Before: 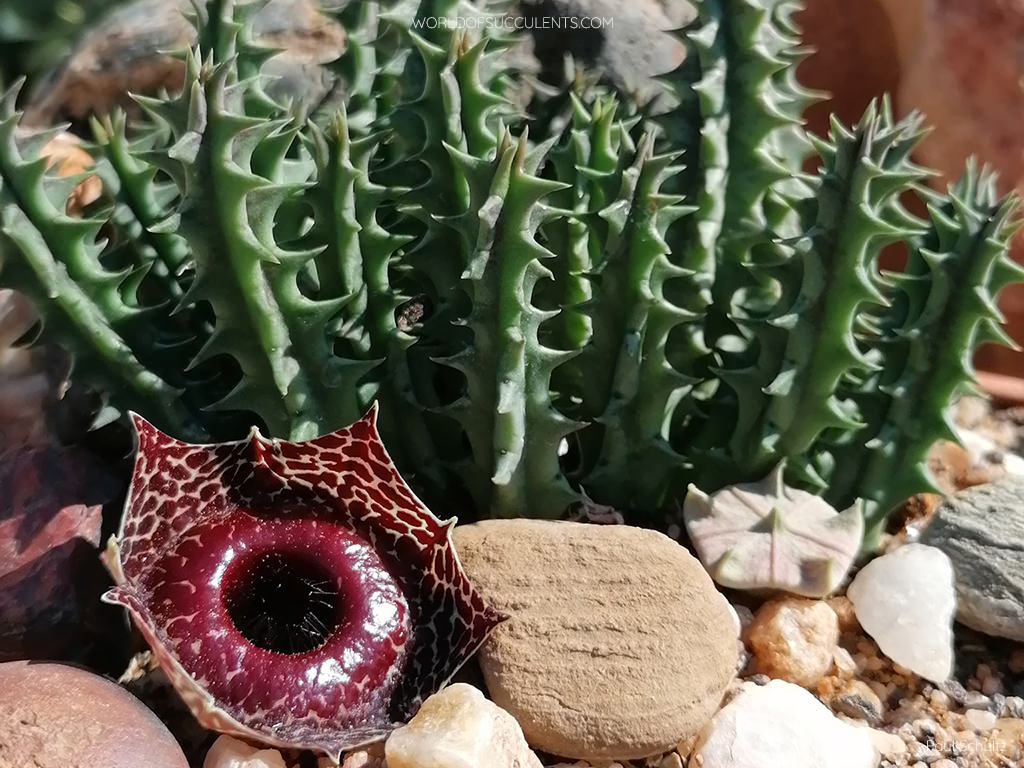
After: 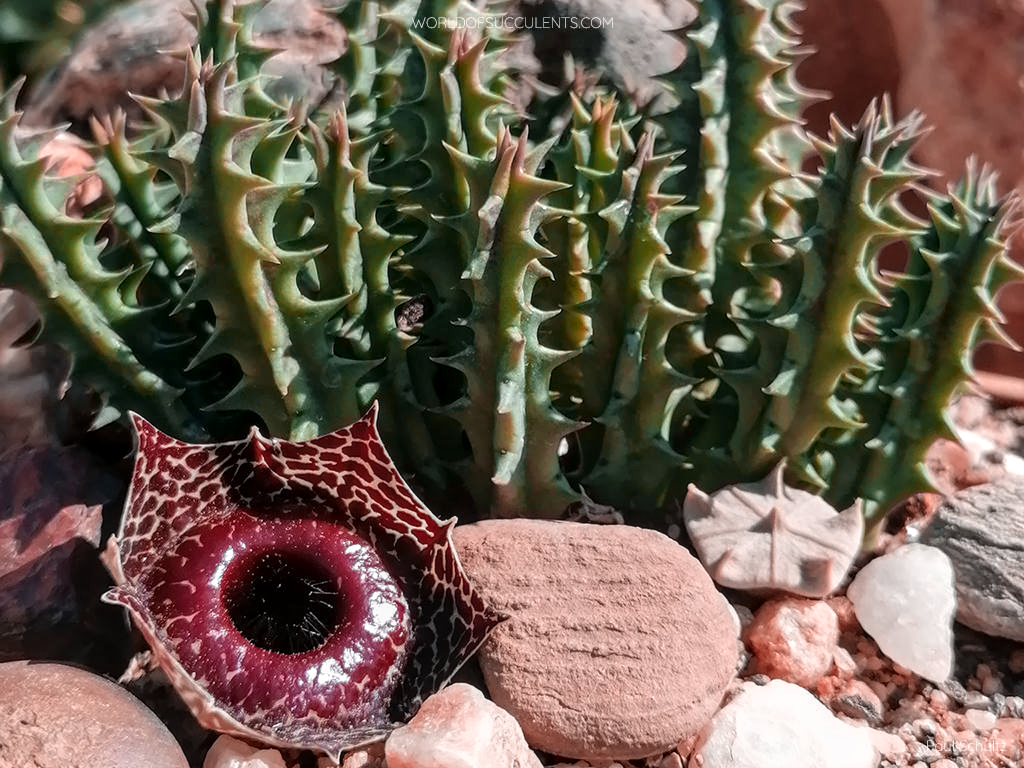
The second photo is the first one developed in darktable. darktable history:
local contrast: on, module defaults
color zones: curves: ch2 [(0, 0.5) (0.084, 0.497) (0.323, 0.335) (0.4, 0.497) (1, 0.5)], process mode strong
tone equalizer: on, module defaults
